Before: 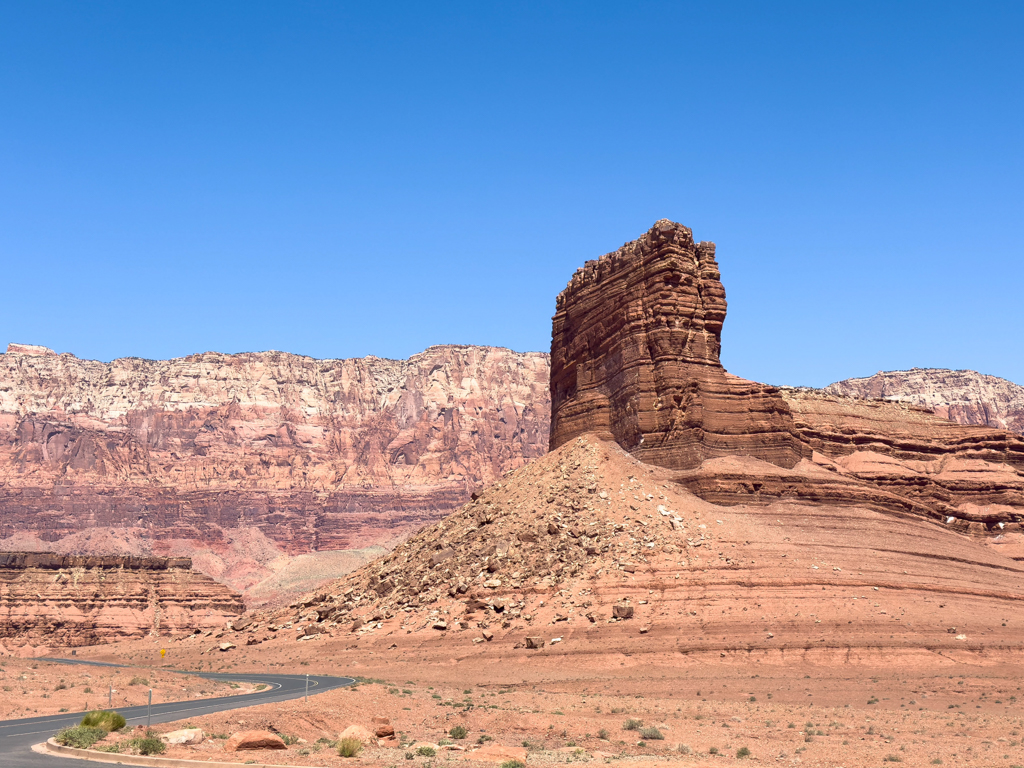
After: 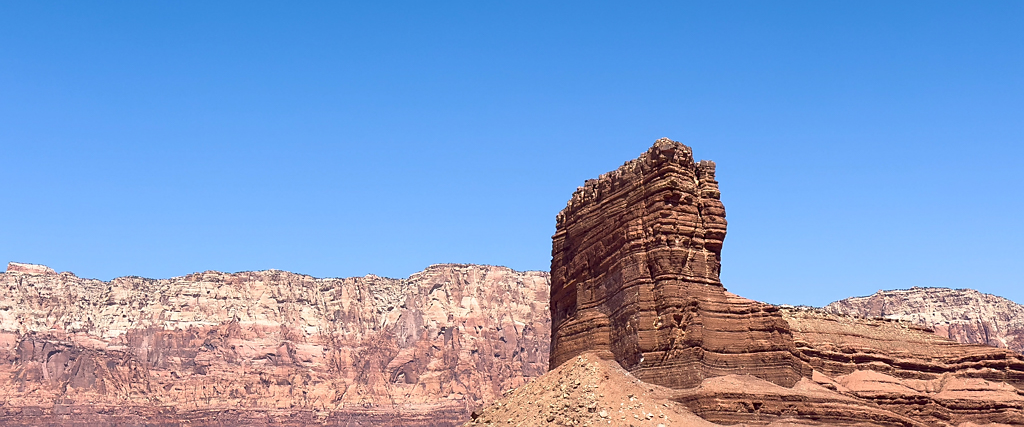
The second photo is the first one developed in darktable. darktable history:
sharpen: radius 0.976, amount 0.606
crop and rotate: top 10.602%, bottom 33.772%
